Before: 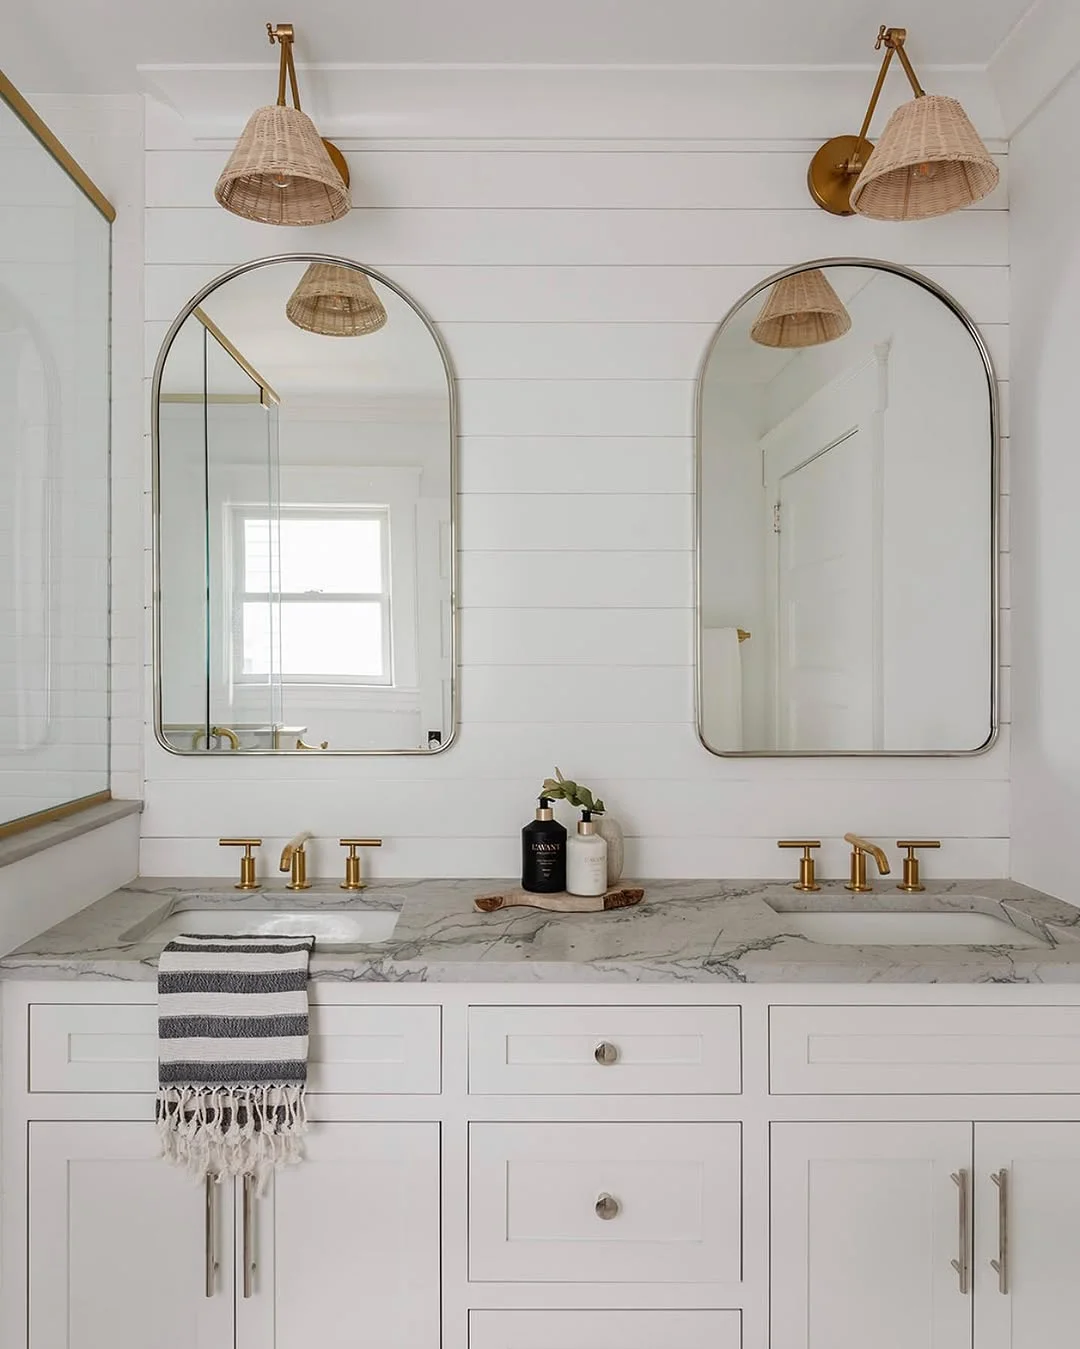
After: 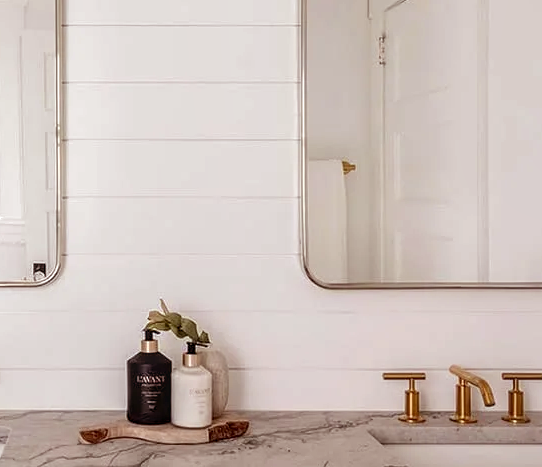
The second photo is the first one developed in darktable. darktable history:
rgb levels: mode RGB, independent channels, levels [[0, 0.474, 1], [0, 0.5, 1], [0, 0.5, 1]]
crop: left 36.607%, top 34.735%, right 13.146%, bottom 30.611%
exposure: black level correction 0.001, exposure 0.3 EV, compensate highlight preservation false
local contrast: on, module defaults
